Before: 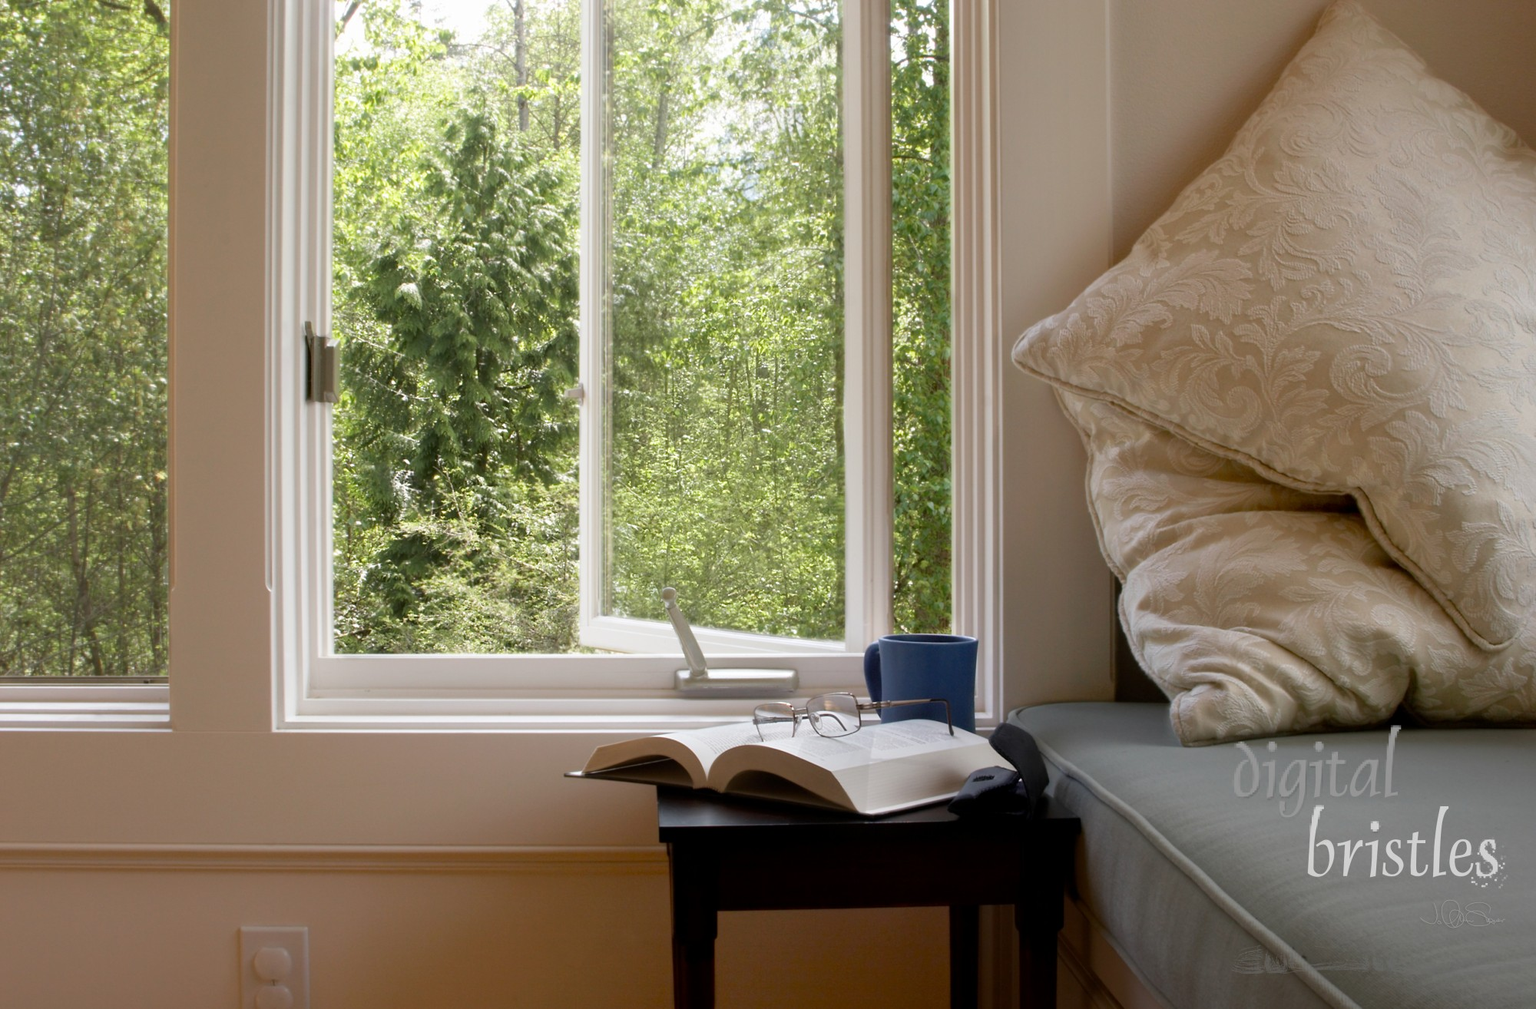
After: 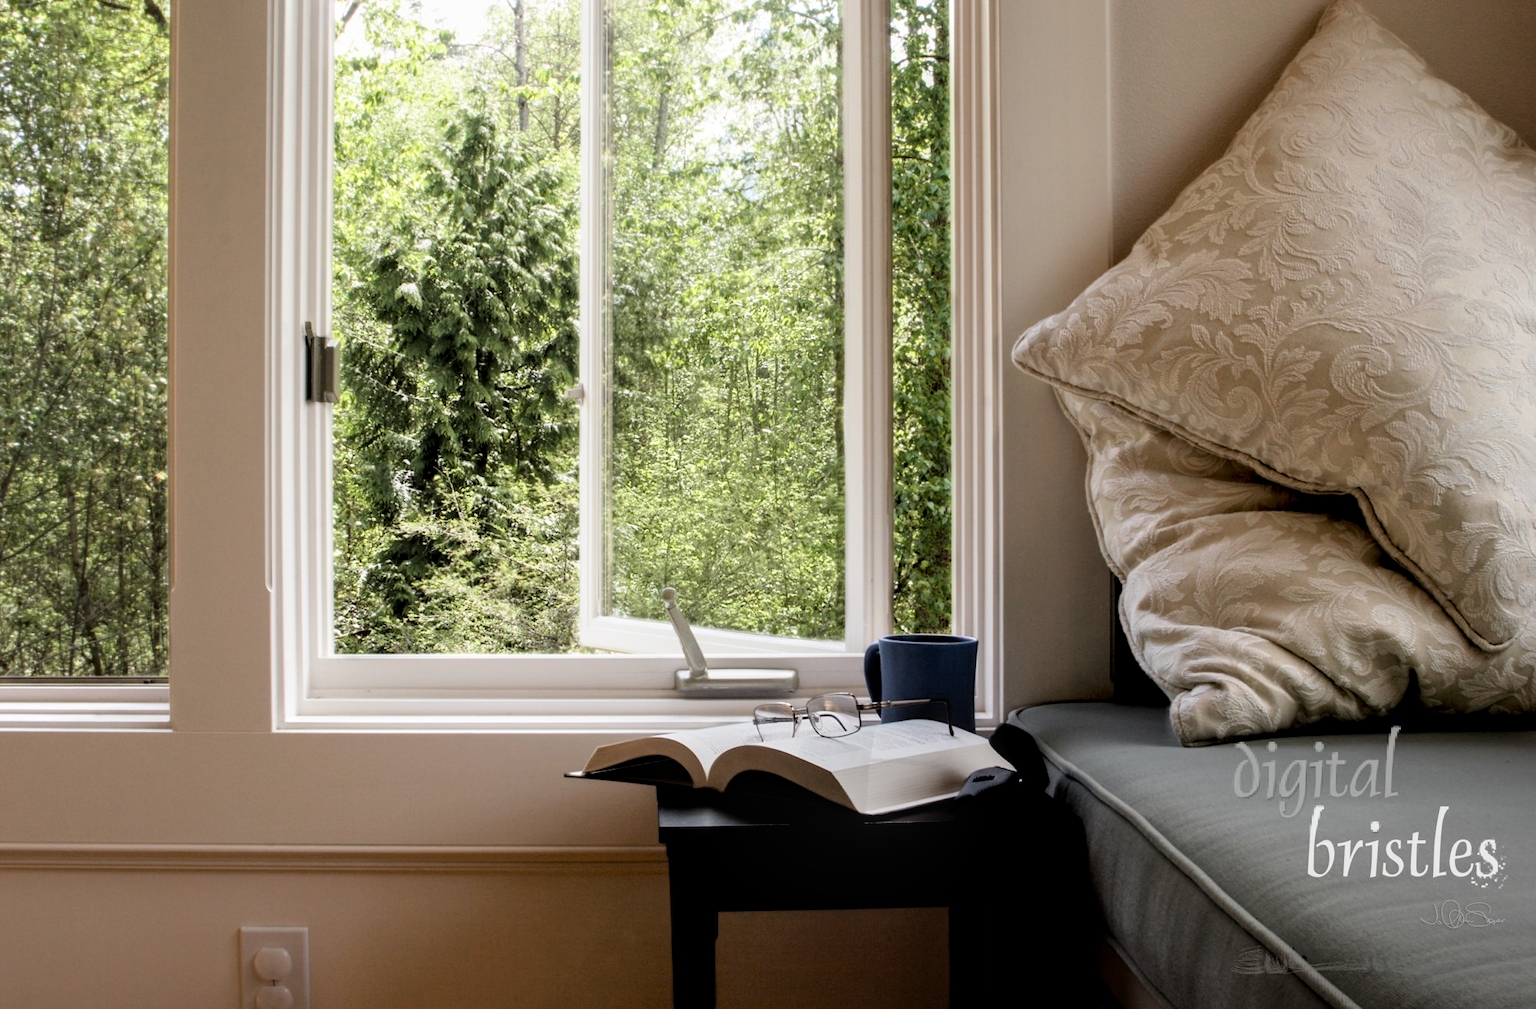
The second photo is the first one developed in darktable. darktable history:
filmic rgb: black relative exposure -4 EV, white relative exposure 3 EV, hardness 3.02, contrast 1.5
local contrast: on, module defaults
